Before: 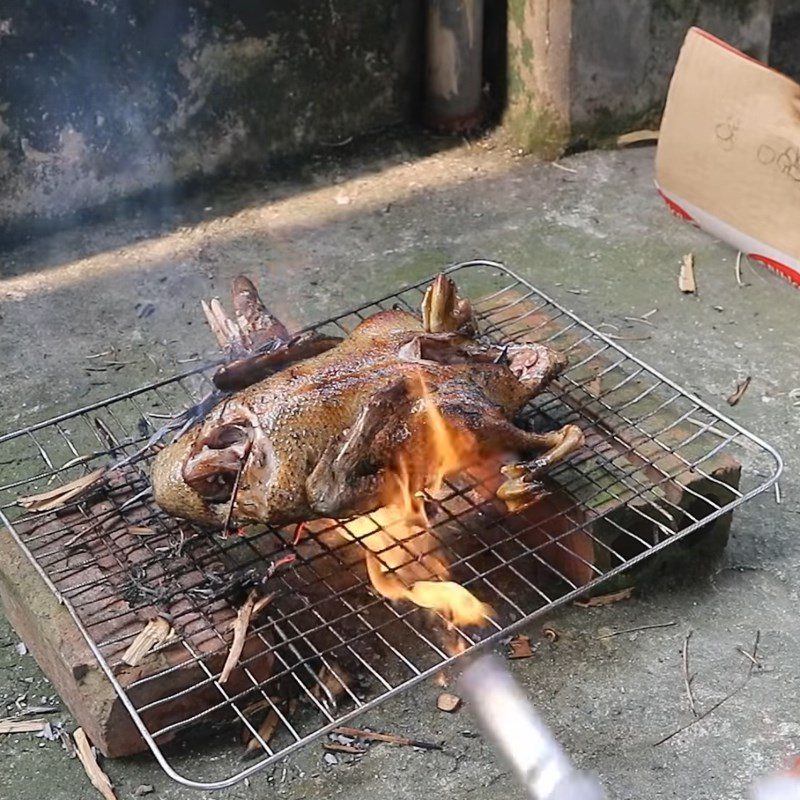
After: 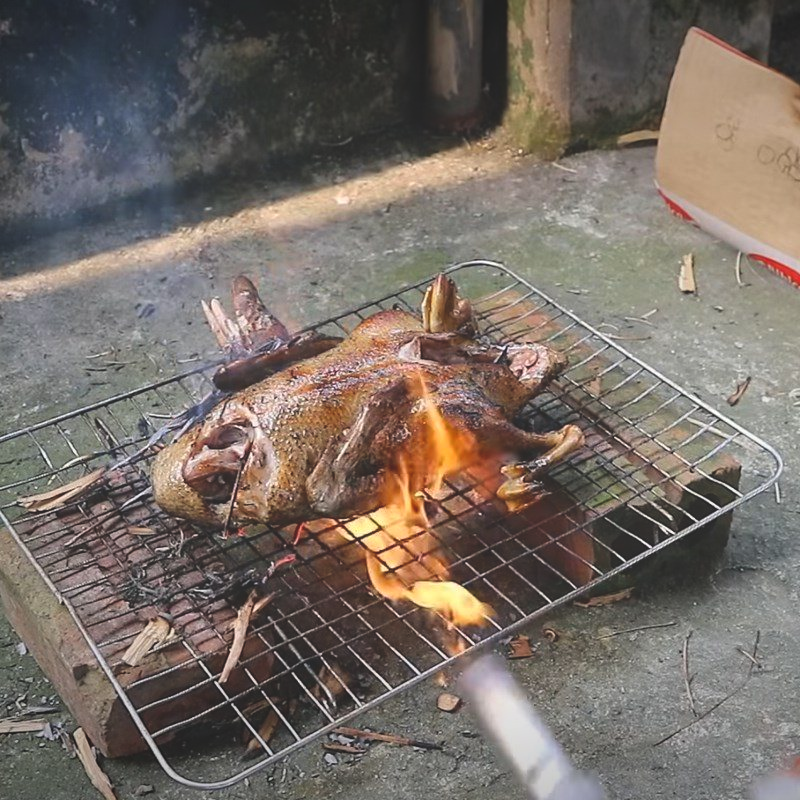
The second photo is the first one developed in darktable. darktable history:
vignetting: fall-off radius 100.99%, brightness -0.596, saturation 0.001, width/height ratio 1.34
color balance rgb: global offset › luminance 1.983%, perceptual saturation grading › global saturation 16.288%
